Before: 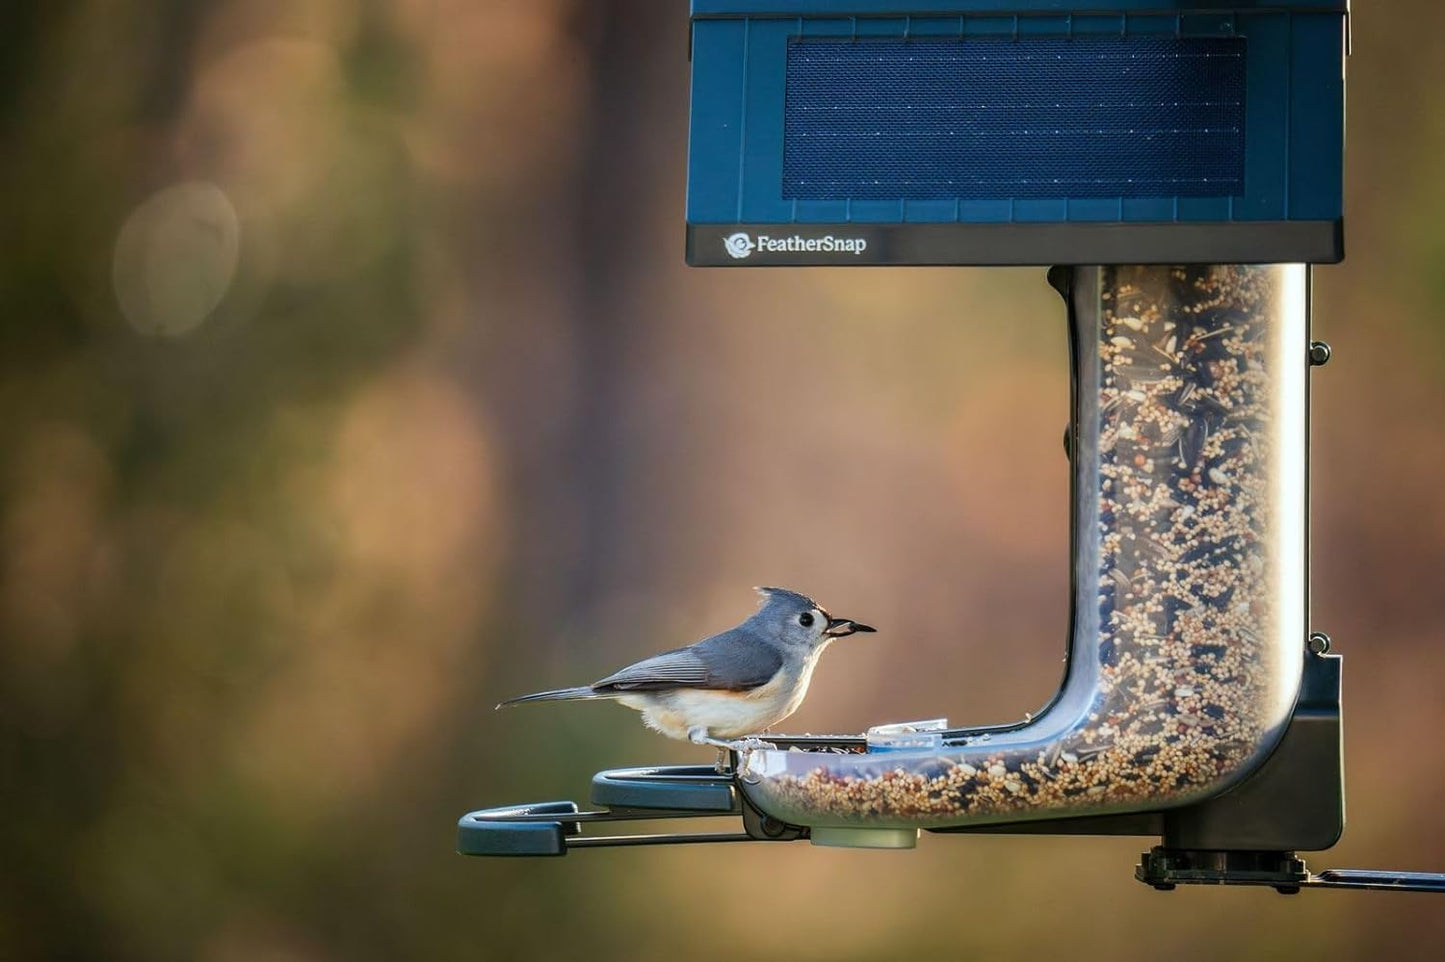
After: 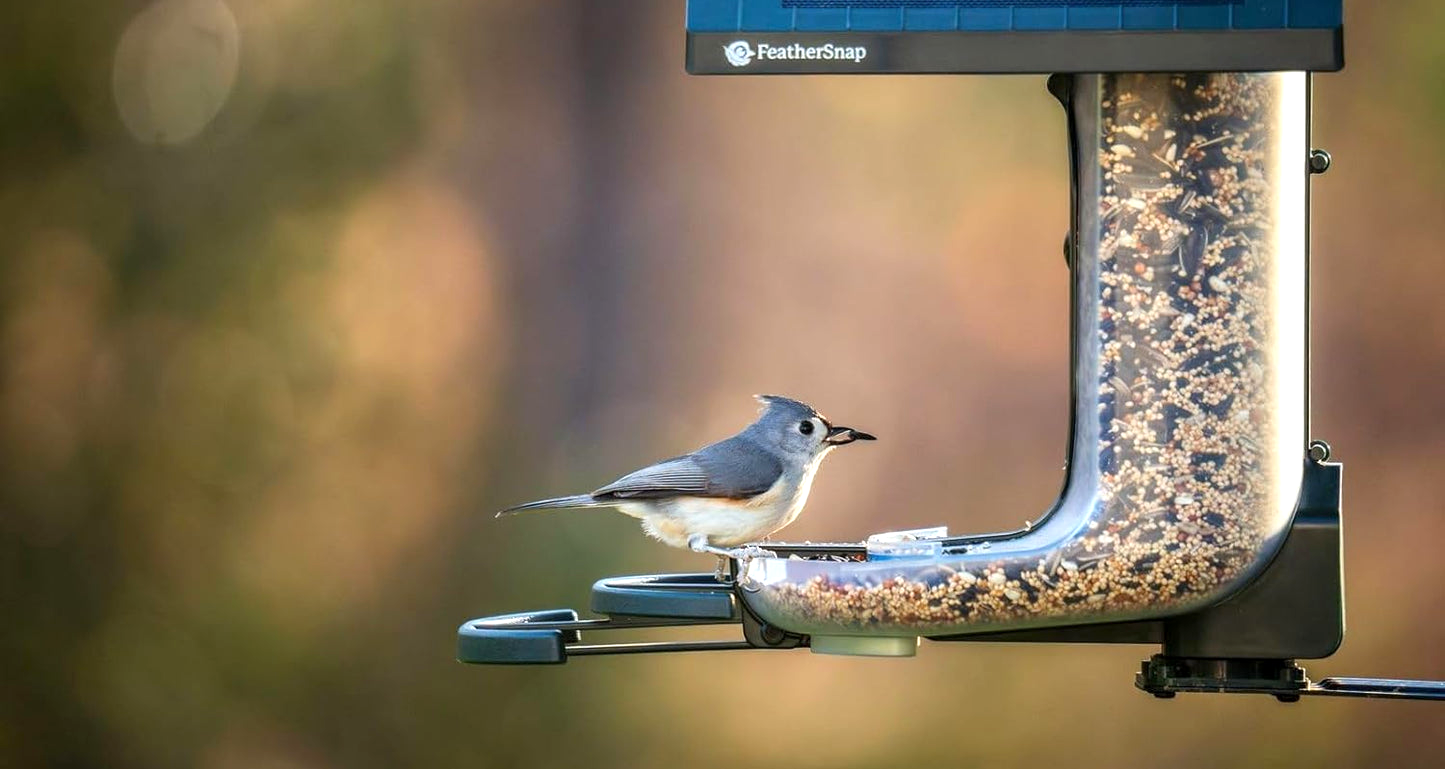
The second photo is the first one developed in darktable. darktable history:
exposure: black level correction 0.001, exposure 0.5 EV, compensate exposure bias true, compensate highlight preservation false
crop and rotate: top 19.998%
